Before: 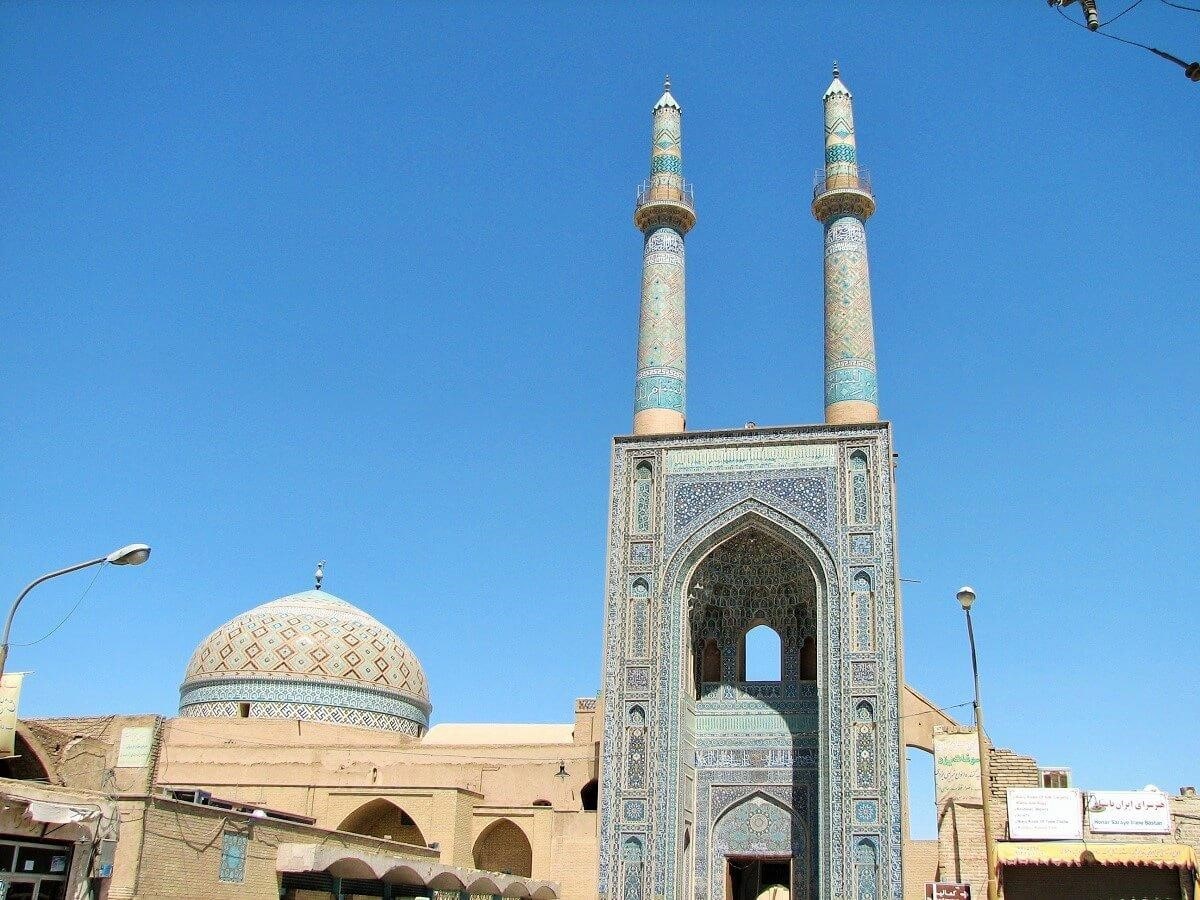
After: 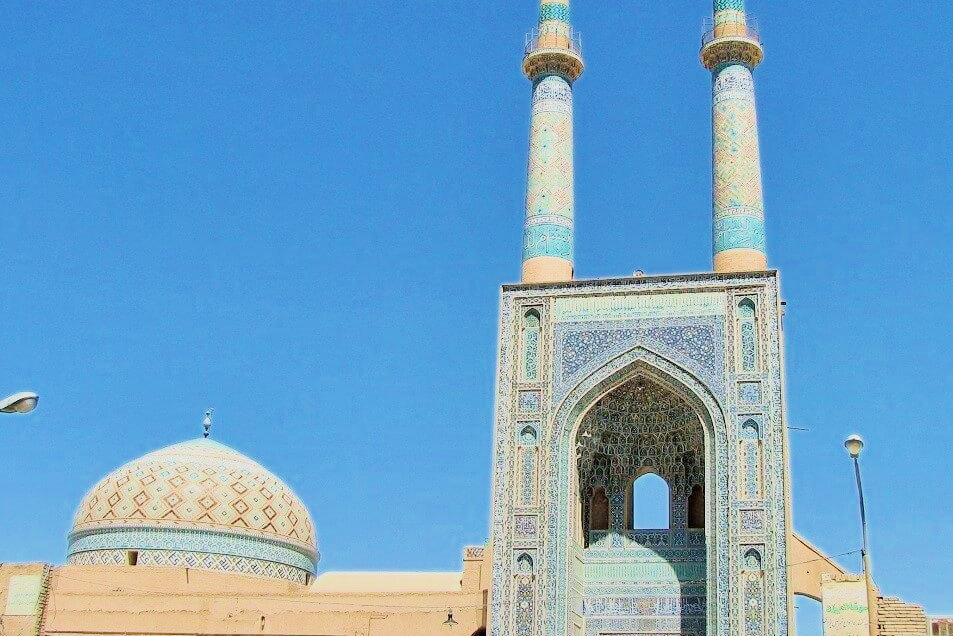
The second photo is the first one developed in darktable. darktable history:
crop: left 9.366%, top 16.987%, right 11.153%, bottom 12.339%
local contrast: mode bilateral grid, contrast 20, coarseness 51, detail 132%, midtone range 0.2
exposure: black level correction 0, exposure 0.948 EV, compensate highlight preservation false
velvia: on, module defaults
filmic rgb: black relative exposure -7.16 EV, white relative exposure 5.37 EV, hardness 3.02, preserve chrominance max RGB, color science v6 (2022), contrast in shadows safe, contrast in highlights safe
